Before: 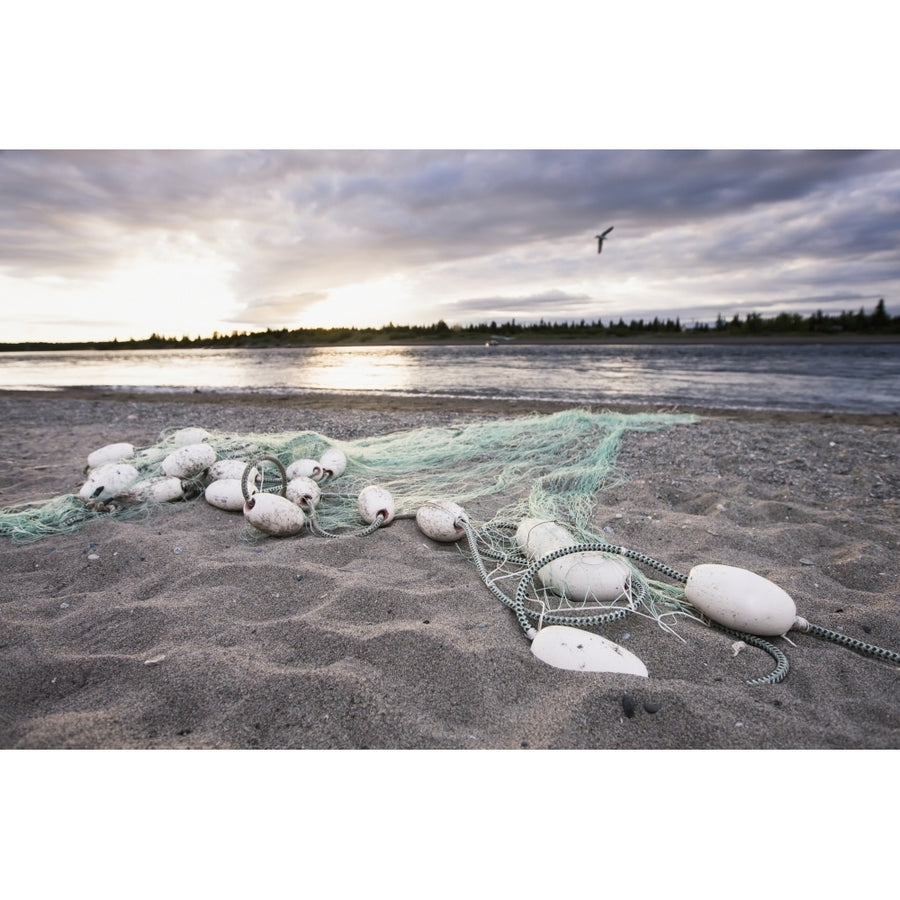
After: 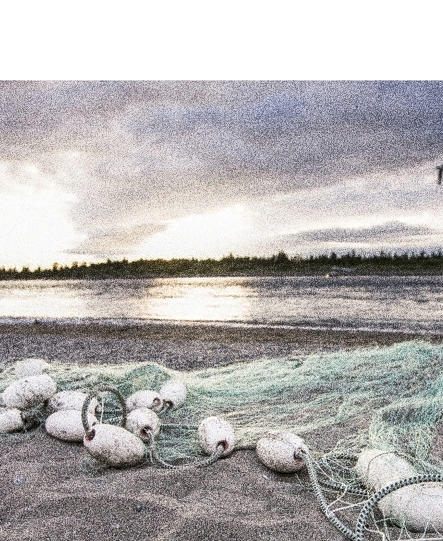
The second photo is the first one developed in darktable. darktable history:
crop: left 17.835%, top 7.675%, right 32.881%, bottom 32.213%
local contrast: on, module defaults
grain: coarseness 30.02 ISO, strength 100%
contrast brightness saturation: saturation -0.1
